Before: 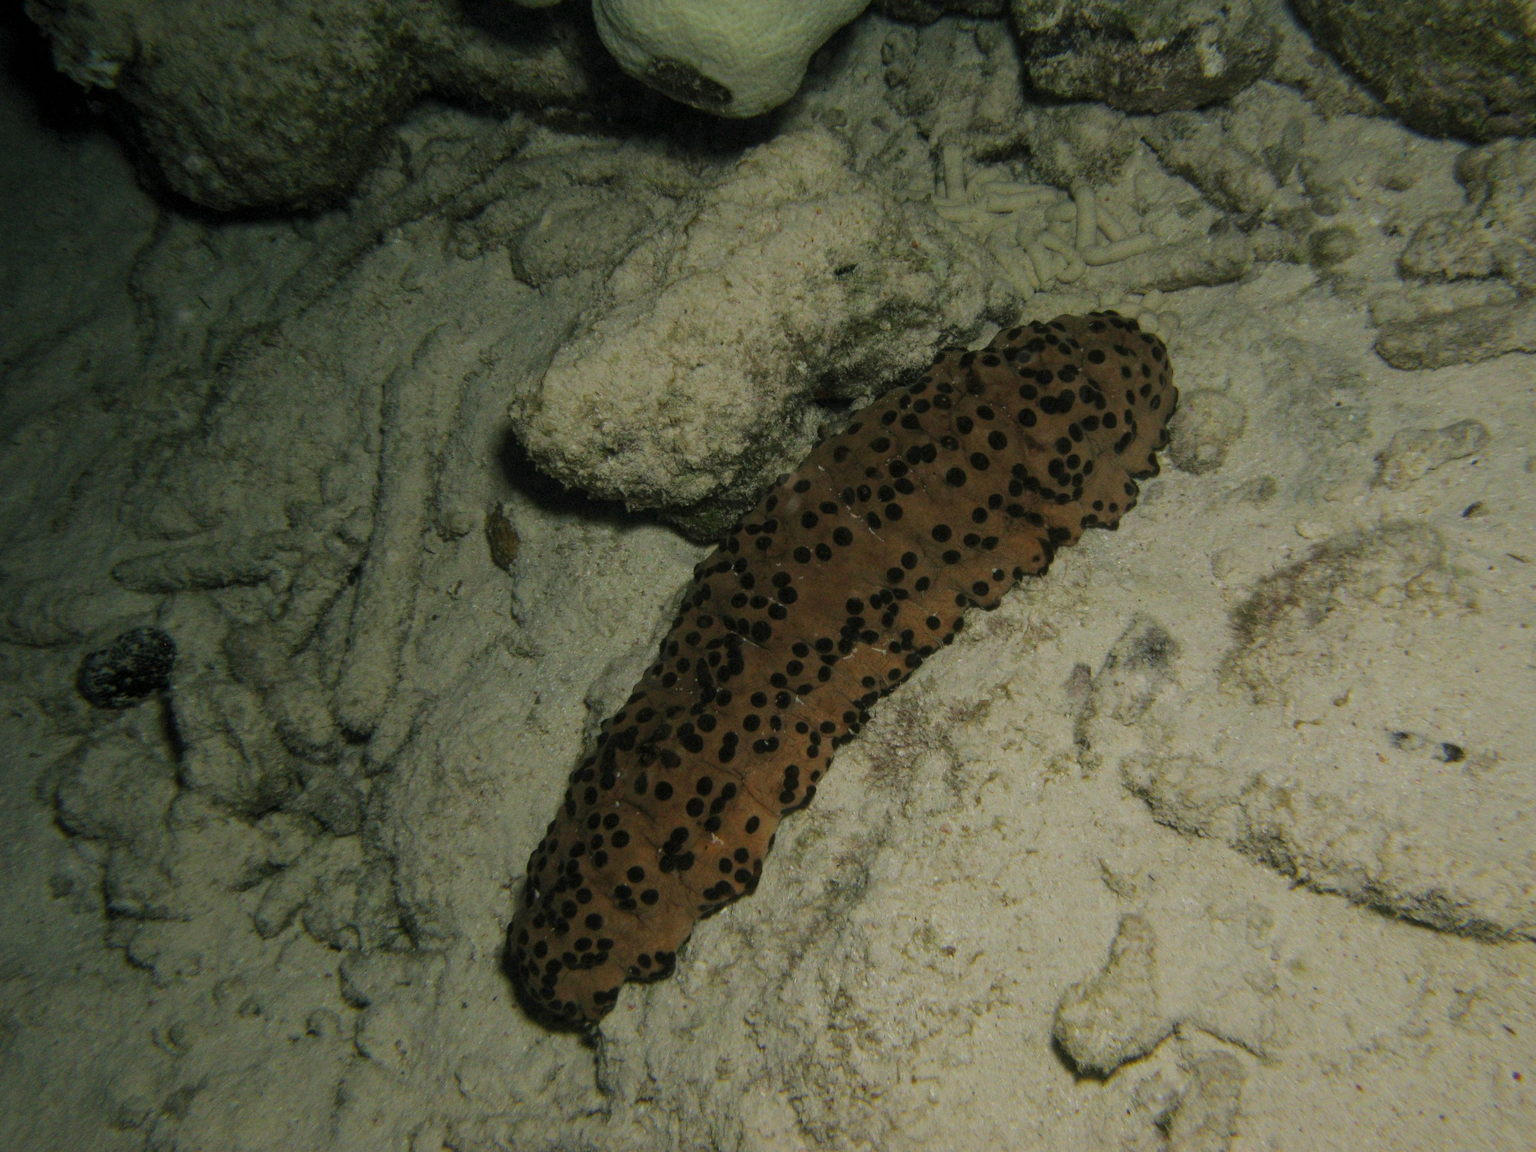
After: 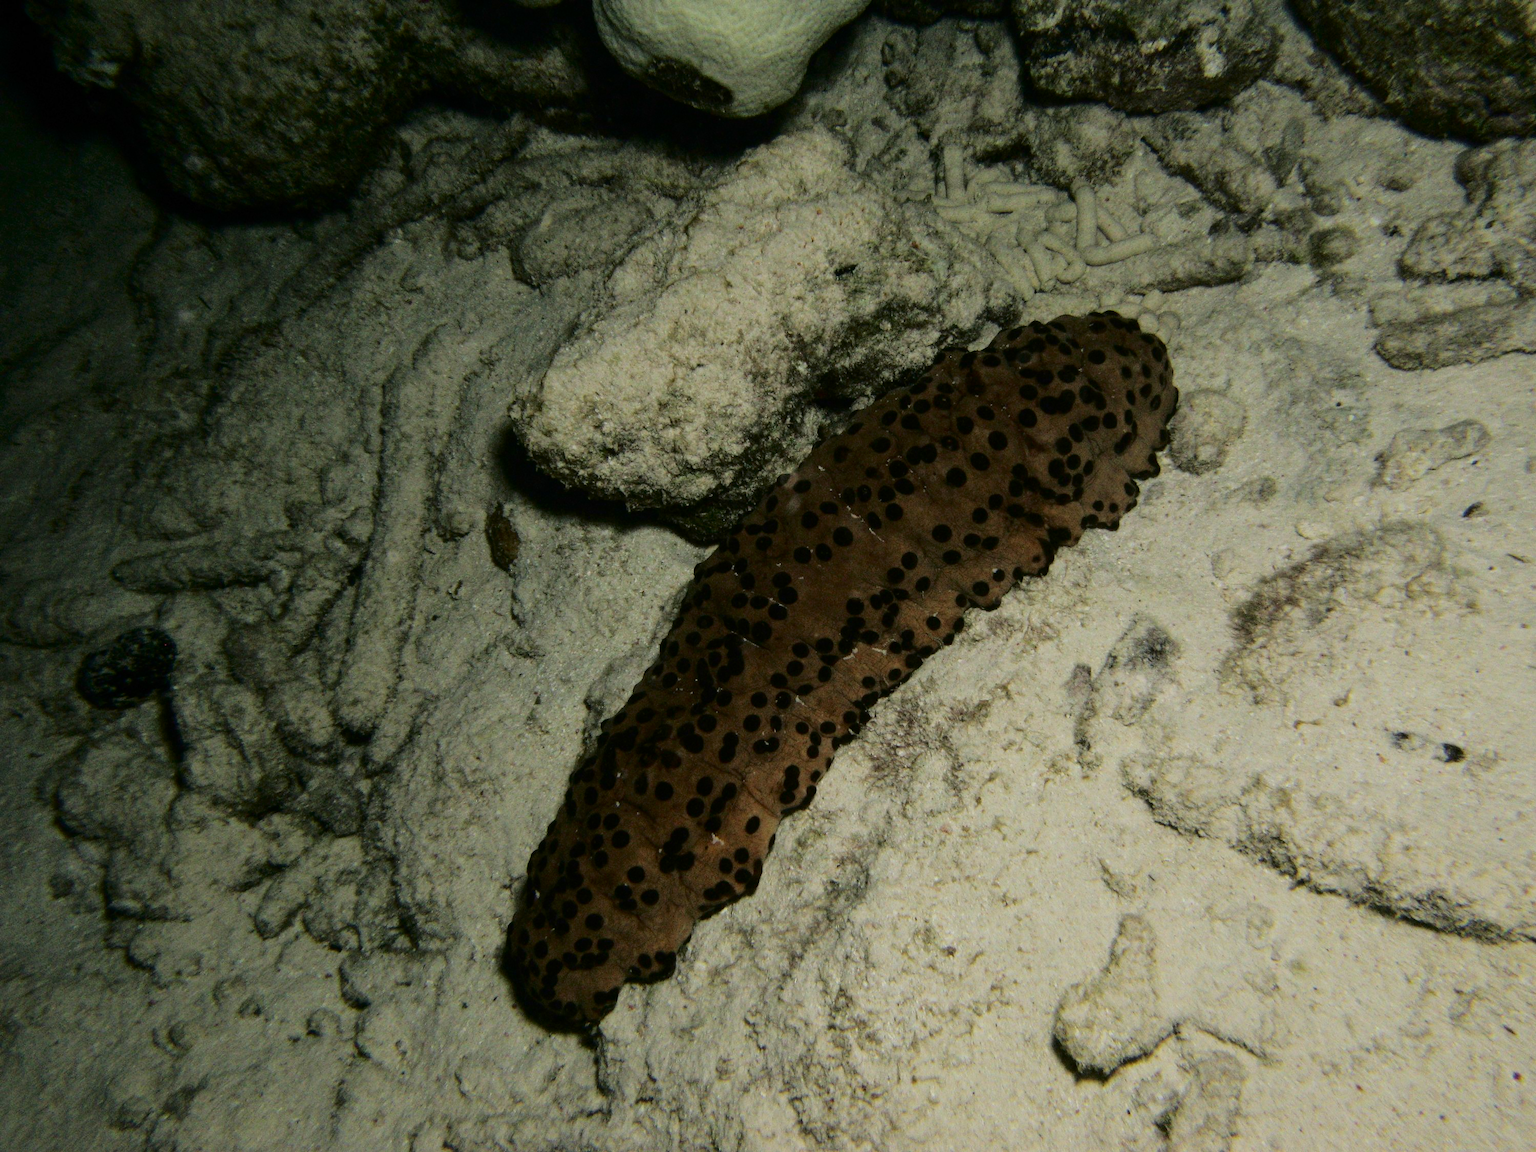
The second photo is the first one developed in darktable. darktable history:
tone curve: curves: ch0 [(0, 0) (0.003, 0.003) (0.011, 0.005) (0.025, 0.008) (0.044, 0.012) (0.069, 0.02) (0.1, 0.031) (0.136, 0.047) (0.177, 0.088) (0.224, 0.141) (0.277, 0.222) (0.335, 0.32) (0.399, 0.425) (0.468, 0.524) (0.543, 0.623) (0.623, 0.716) (0.709, 0.796) (0.801, 0.88) (0.898, 0.959) (1, 1)], color space Lab, independent channels, preserve colors none
